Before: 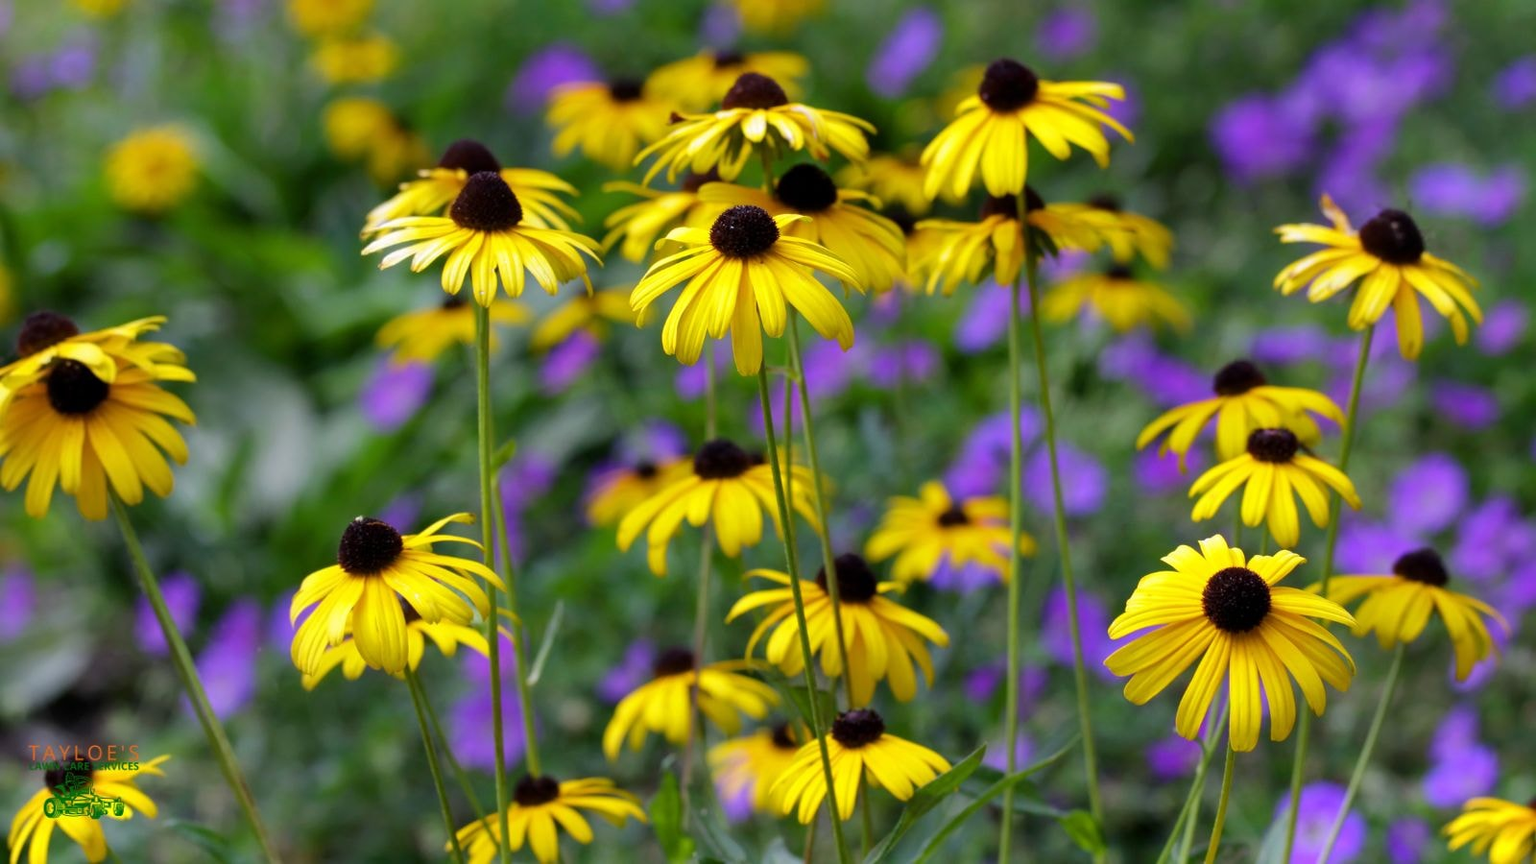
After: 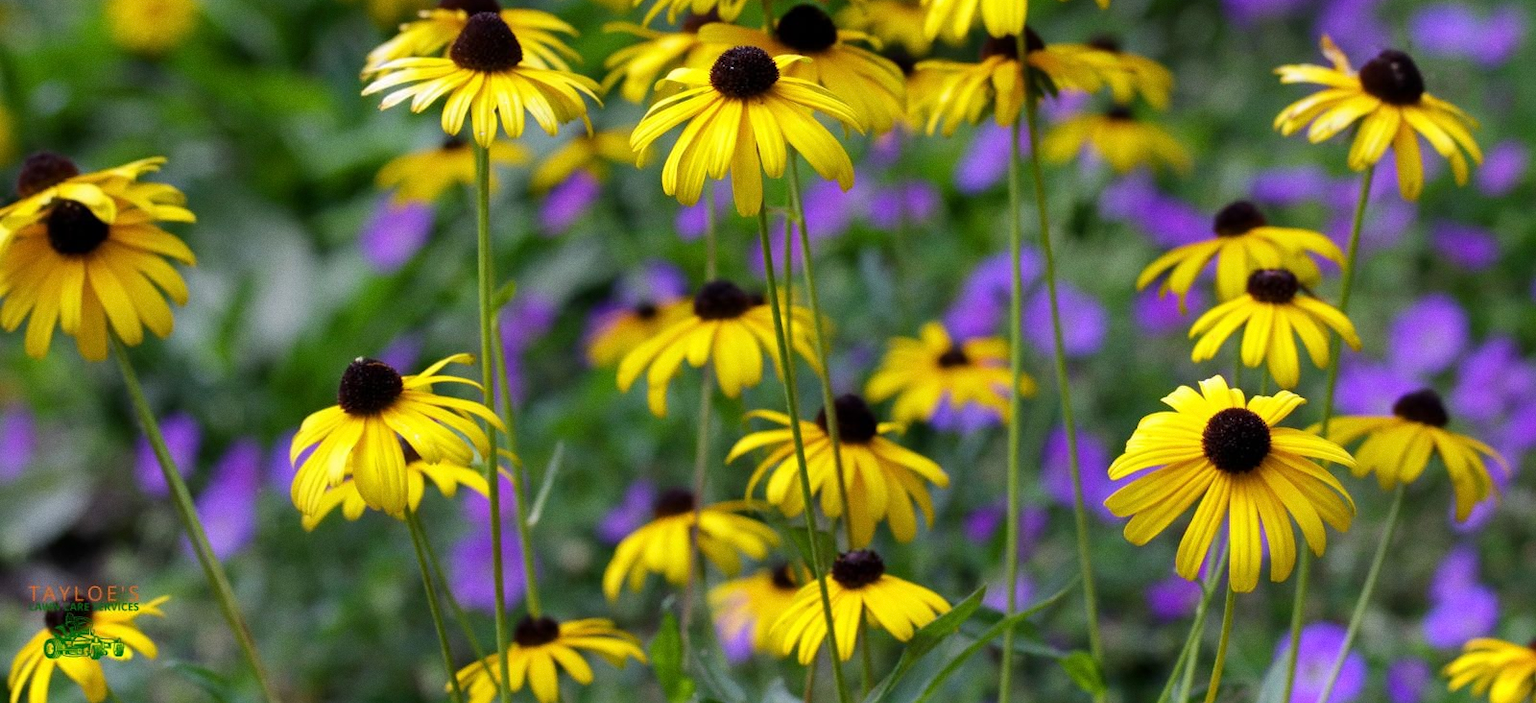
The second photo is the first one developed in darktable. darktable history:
crop and rotate: top 18.507%
grain: coarseness 0.09 ISO, strength 16.61%
